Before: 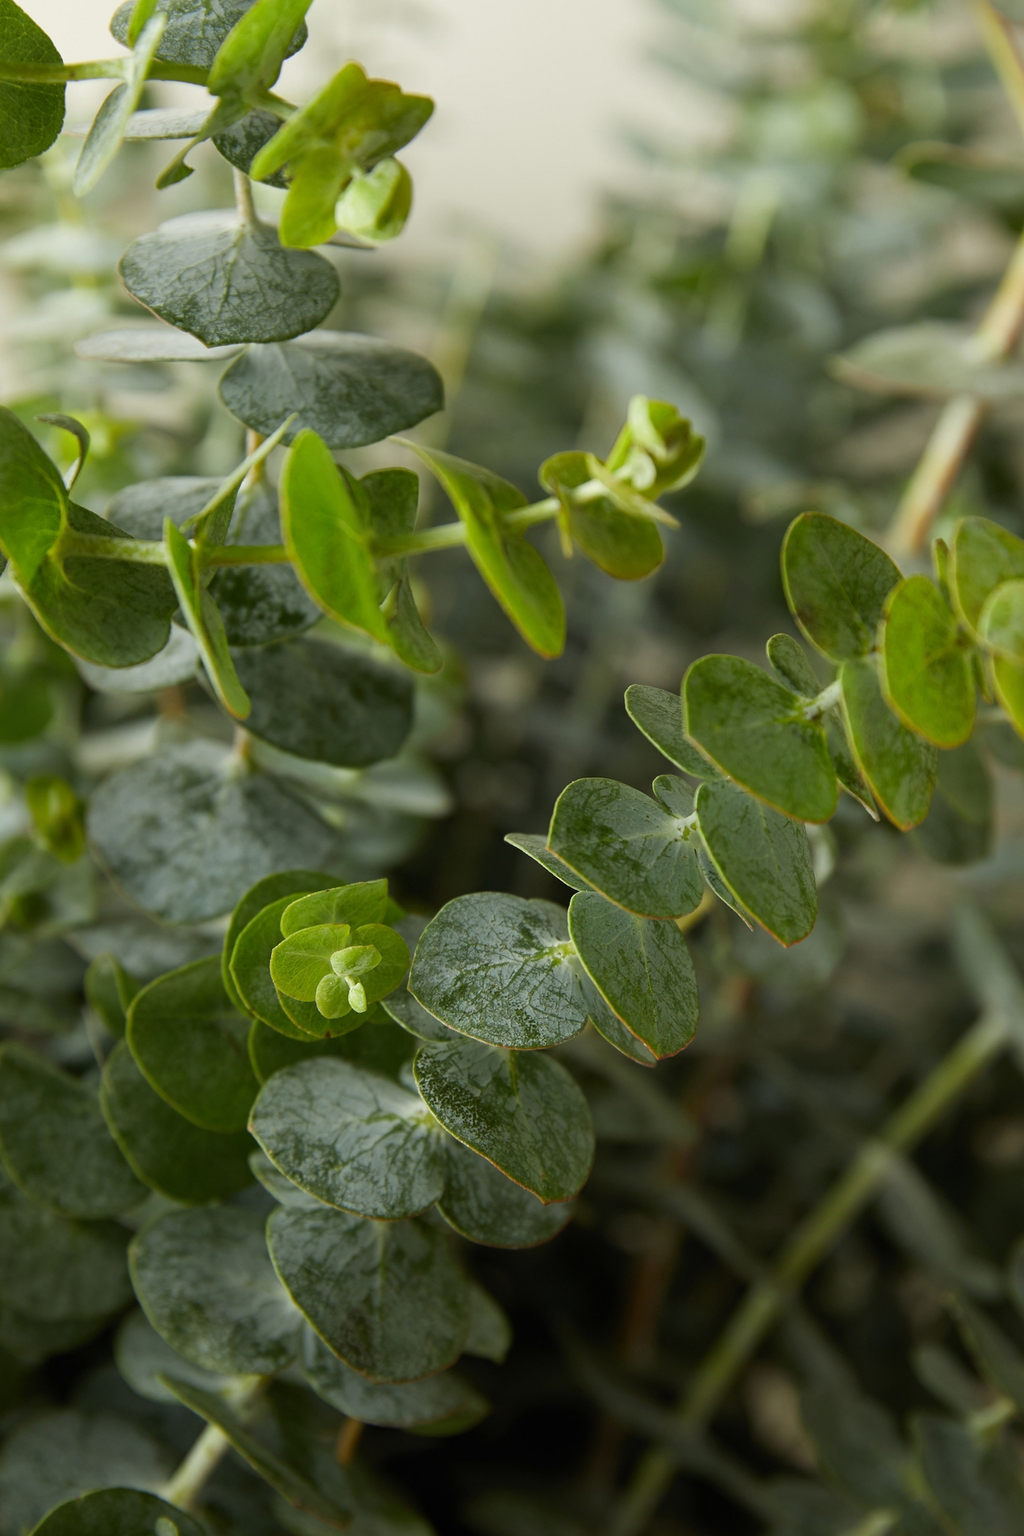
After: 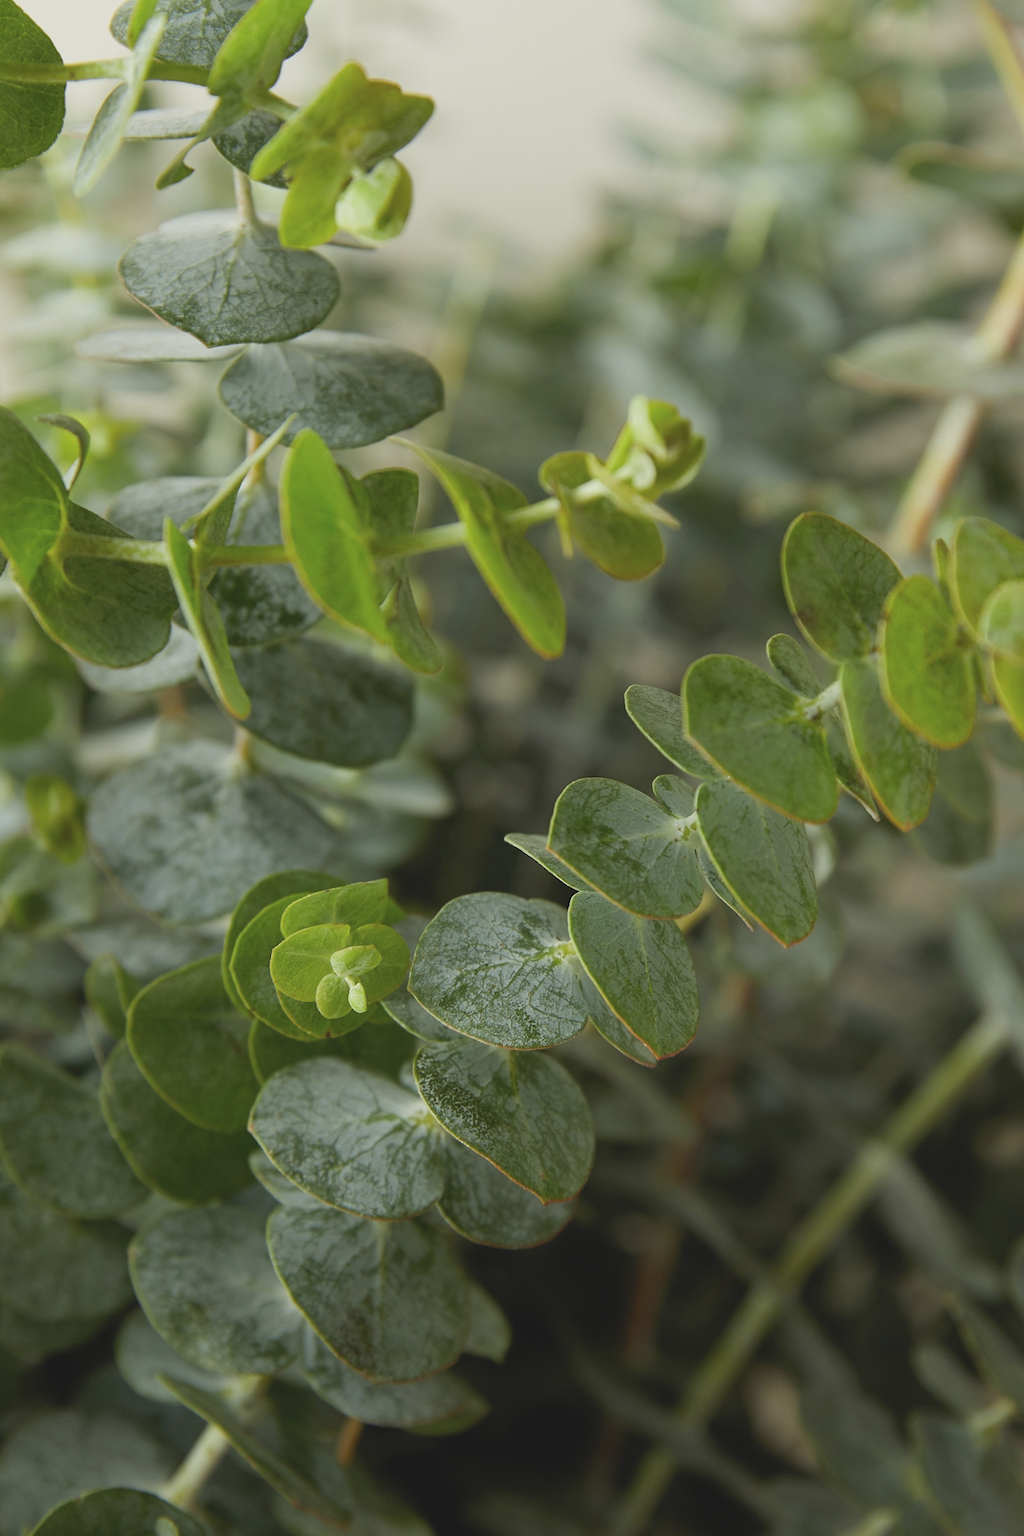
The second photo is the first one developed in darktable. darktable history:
contrast brightness saturation: contrast -0.14, brightness 0.049, saturation -0.118
